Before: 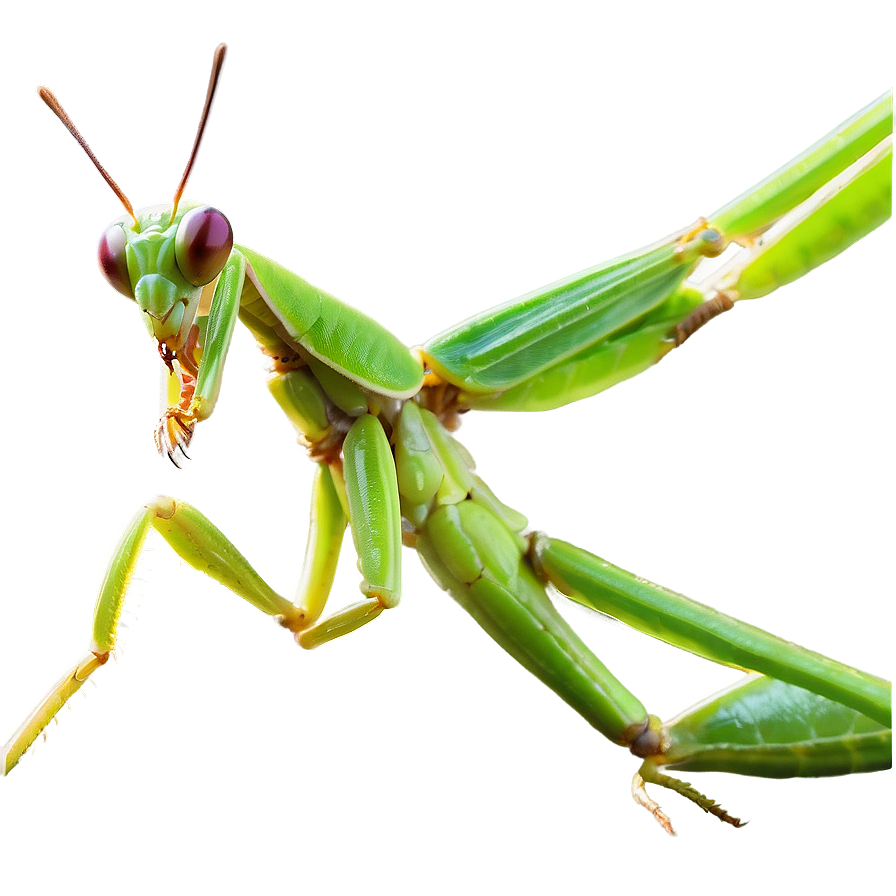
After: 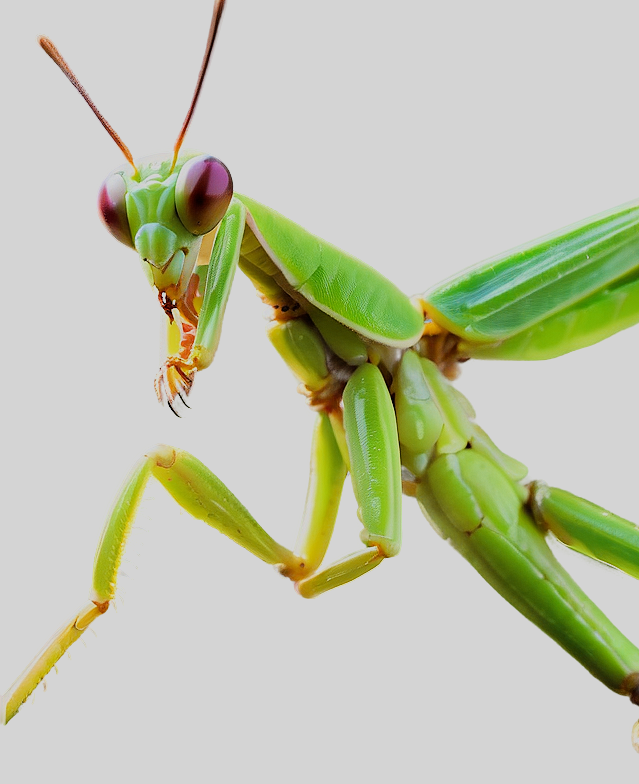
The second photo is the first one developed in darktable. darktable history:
filmic rgb: black relative exposure -7.65 EV, white relative exposure 4.56 EV, hardness 3.61, color science v6 (2022)
crop: top 5.803%, right 27.864%, bottom 5.804%
